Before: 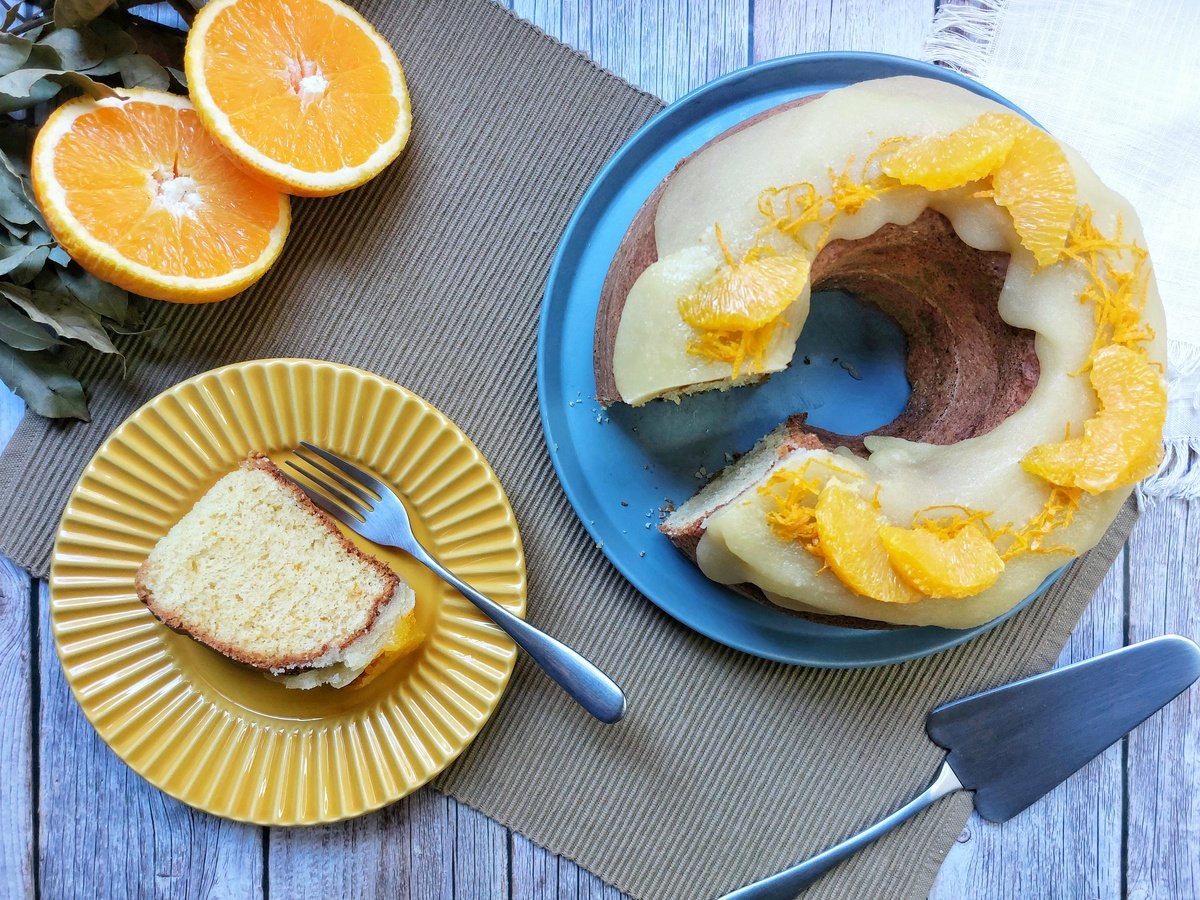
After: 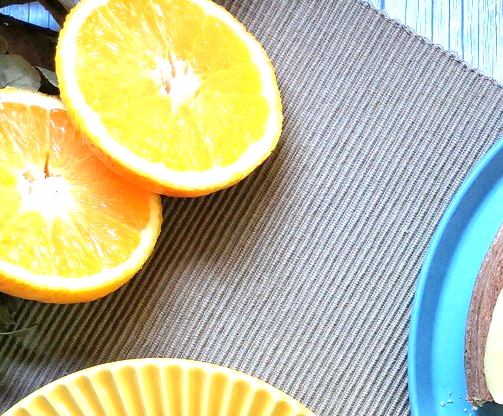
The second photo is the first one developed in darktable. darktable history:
crop and rotate: left 10.817%, top 0.062%, right 47.194%, bottom 53.626%
exposure: exposure 1 EV, compensate highlight preservation false
